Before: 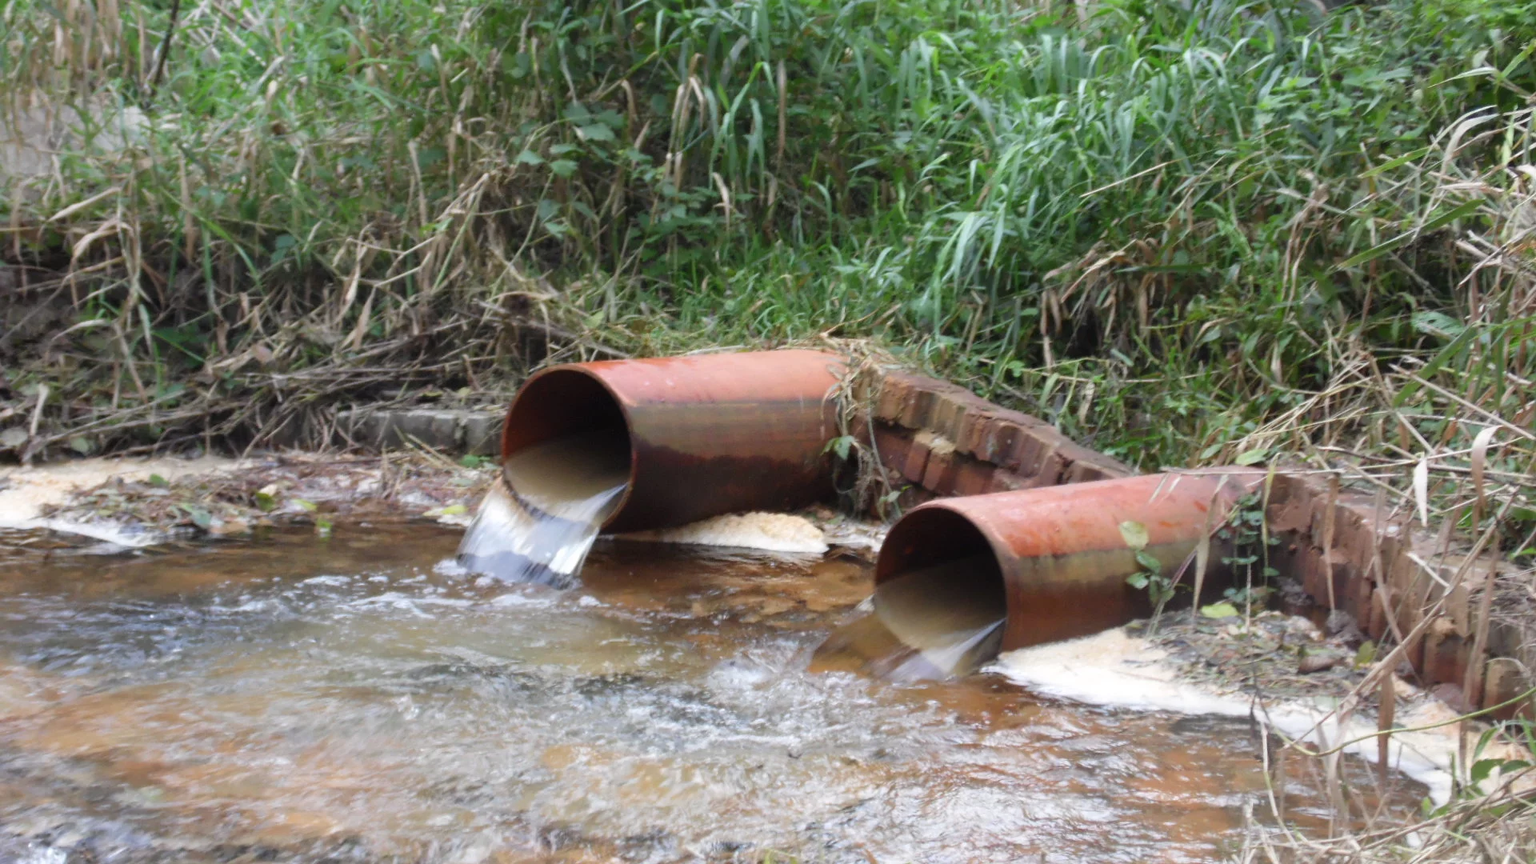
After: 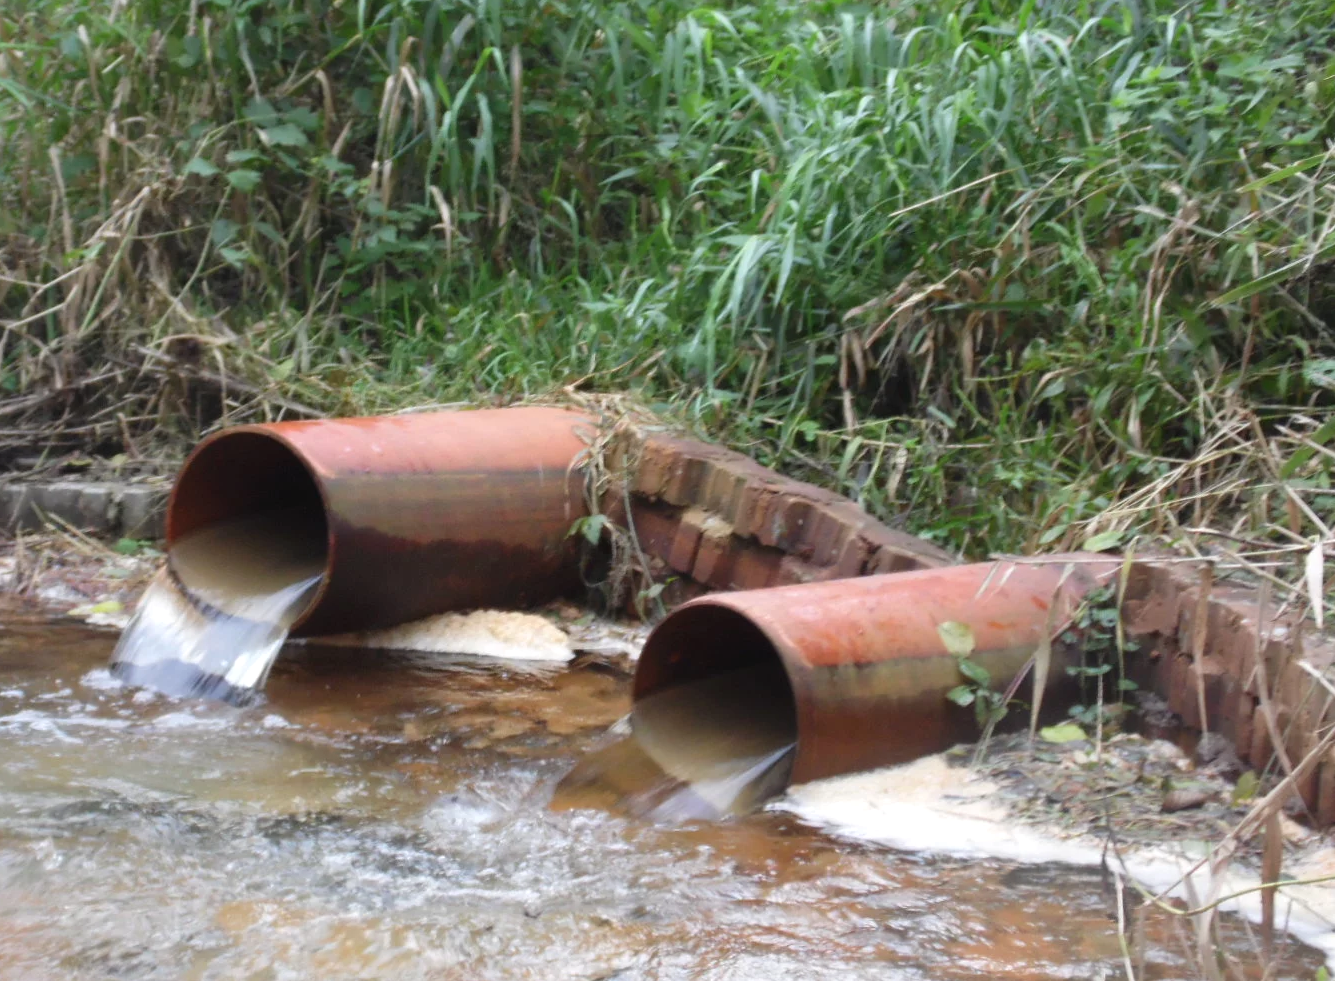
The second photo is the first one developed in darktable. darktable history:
crop and rotate: left 24.034%, top 2.838%, right 6.406%, bottom 6.299%
exposure: black level correction -0.001, exposure 0.08 EV, compensate highlight preservation false
